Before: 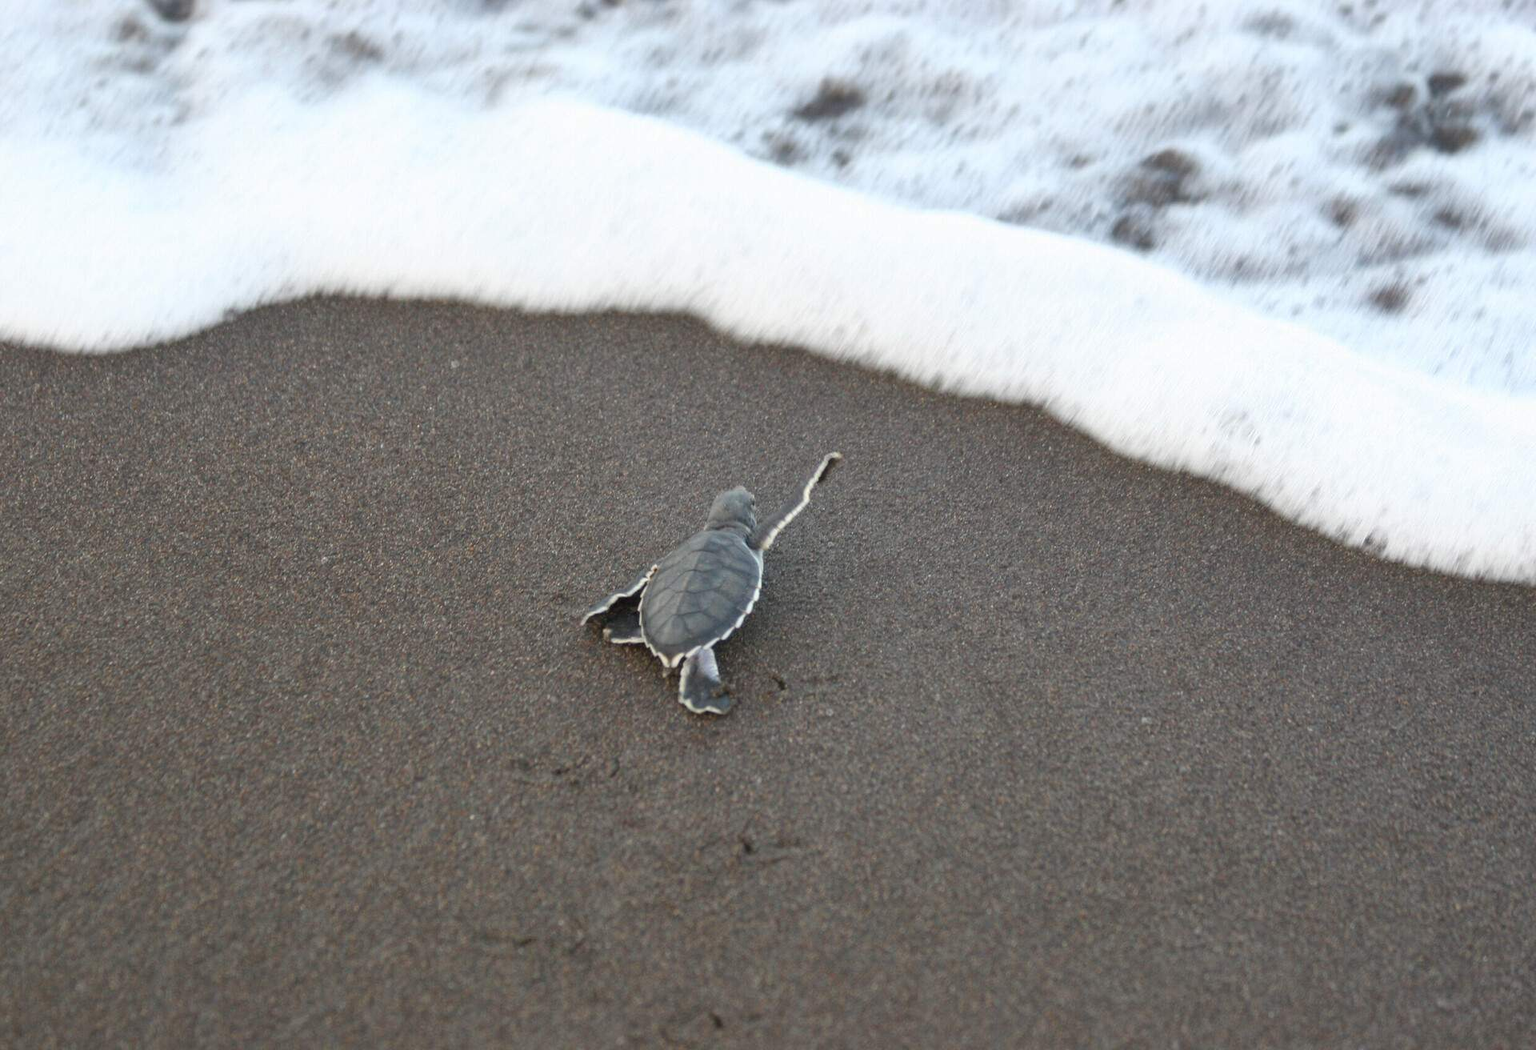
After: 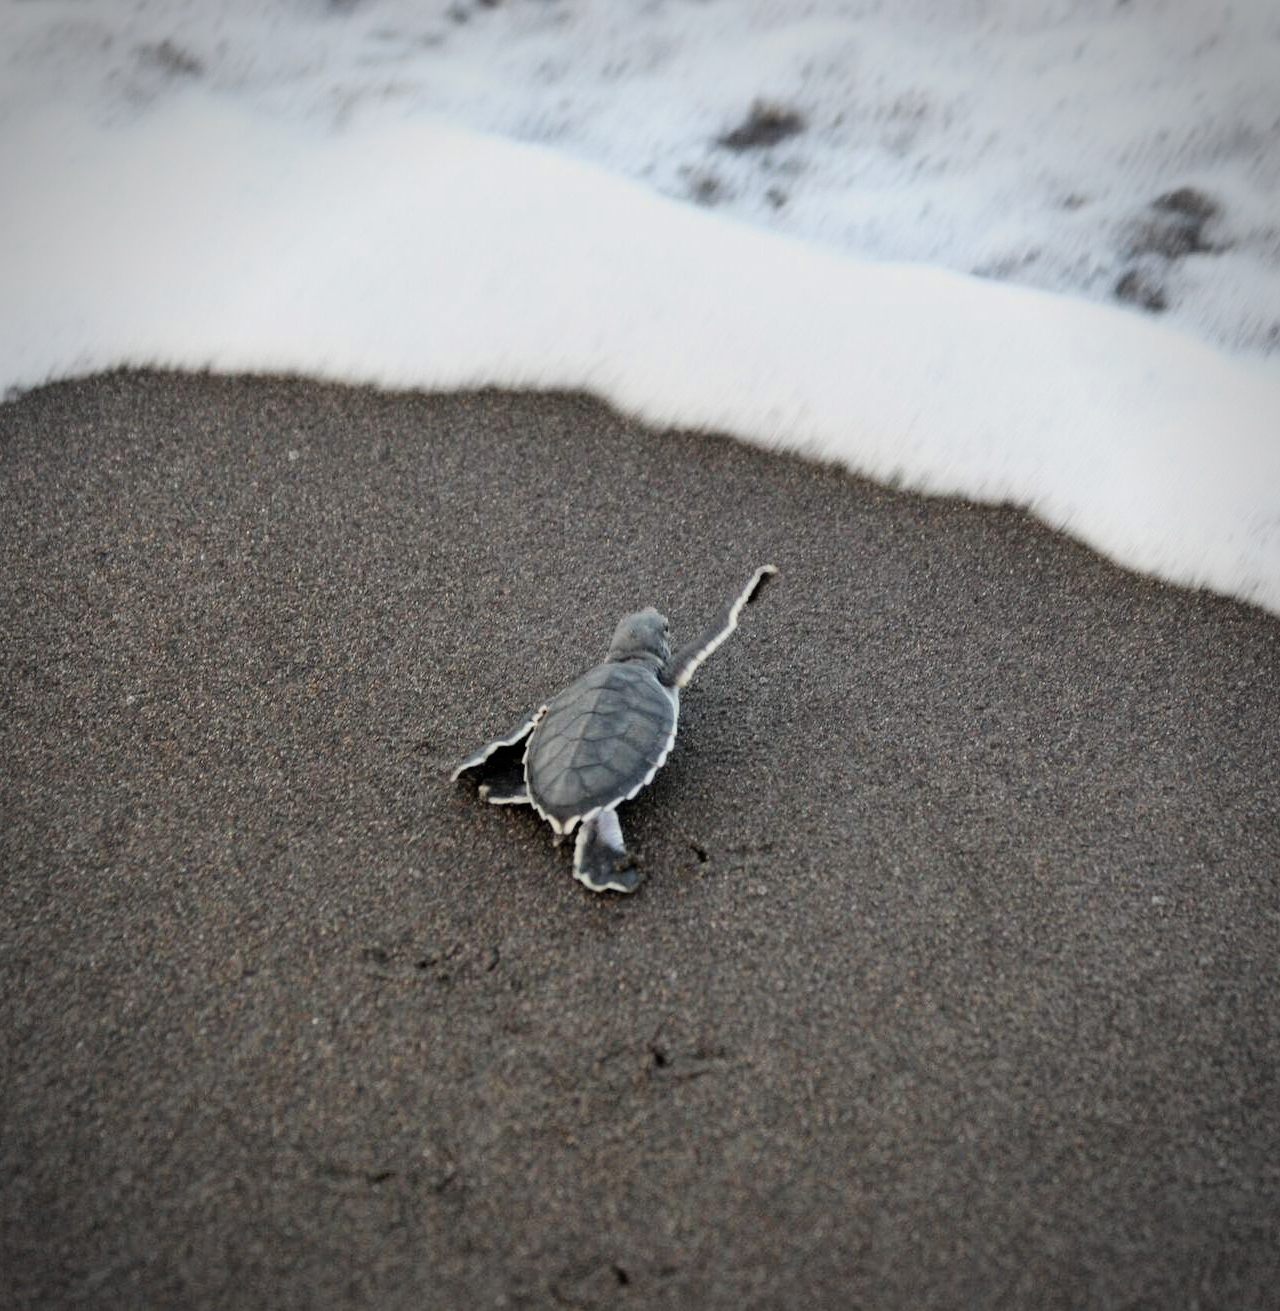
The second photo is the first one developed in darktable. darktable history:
filmic rgb: black relative exposure -4.99 EV, white relative exposure 3.97 EV, threshold 3.05 EV, hardness 2.9, contrast 1.385, enable highlight reconstruction true
crop and rotate: left 14.347%, right 18.972%
vignetting: automatic ratio true
